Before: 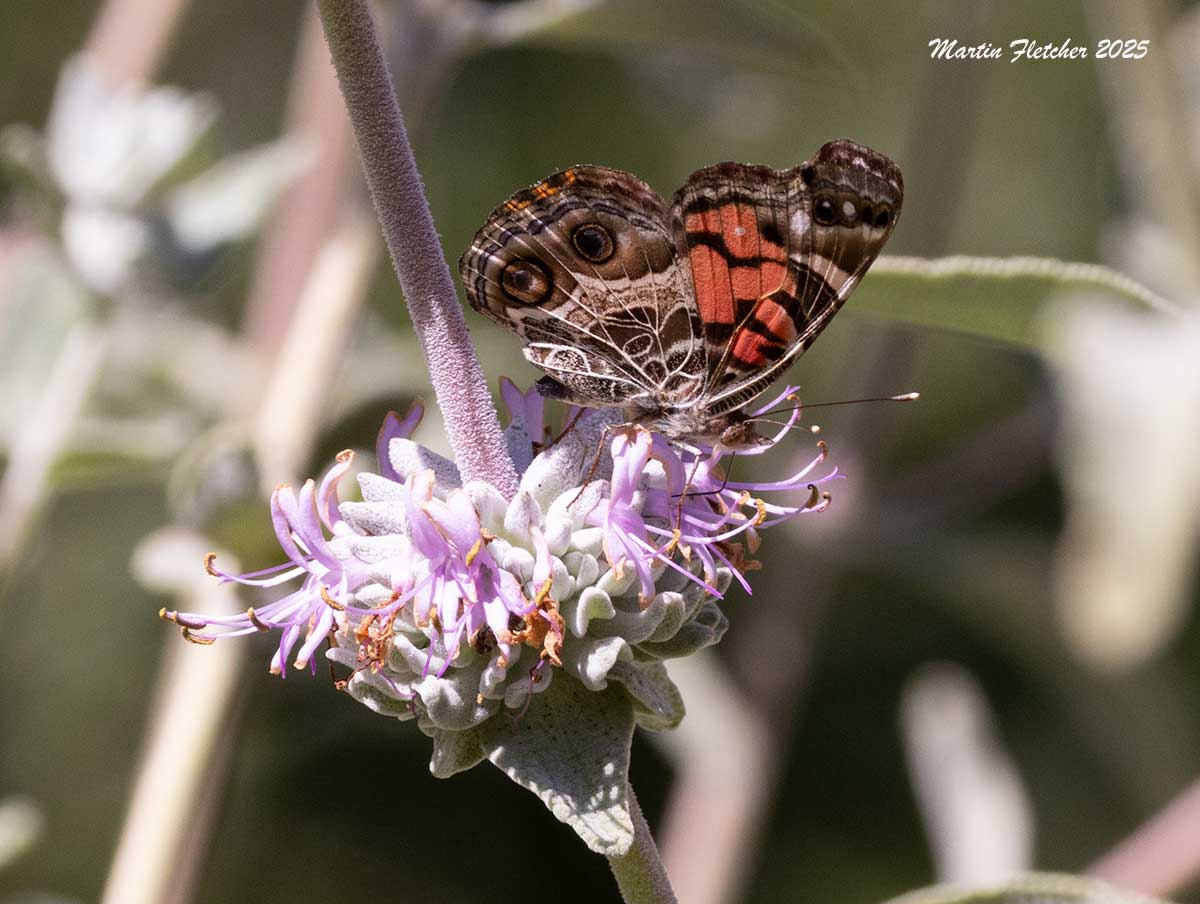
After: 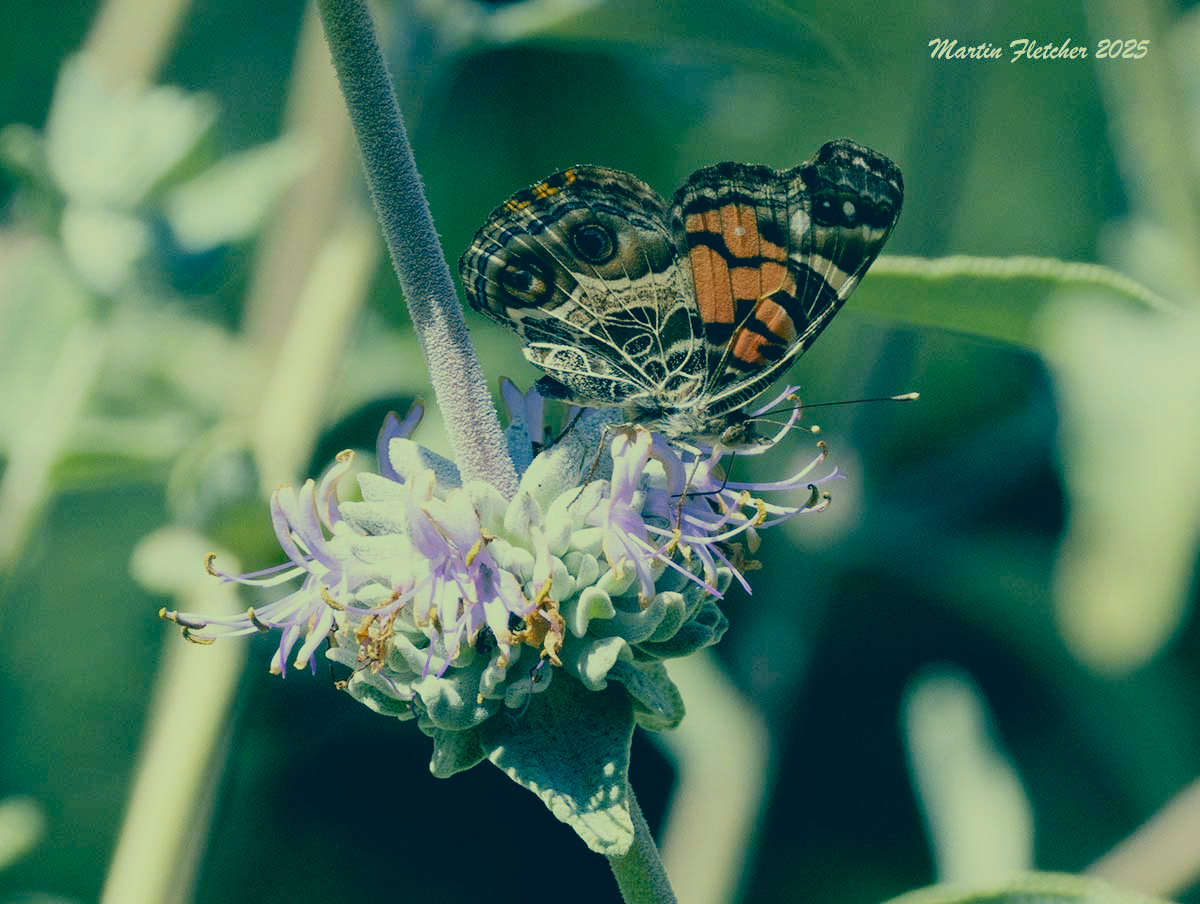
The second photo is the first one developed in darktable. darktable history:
white balance: red 1.066, blue 1.119
tone equalizer: on, module defaults
filmic rgb: black relative exposure -7.65 EV, white relative exposure 4.56 EV, hardness 3.61
color correction: highlights a* -15.58, highlights b* 40, shadows a* -40, shadows b* -26.18
